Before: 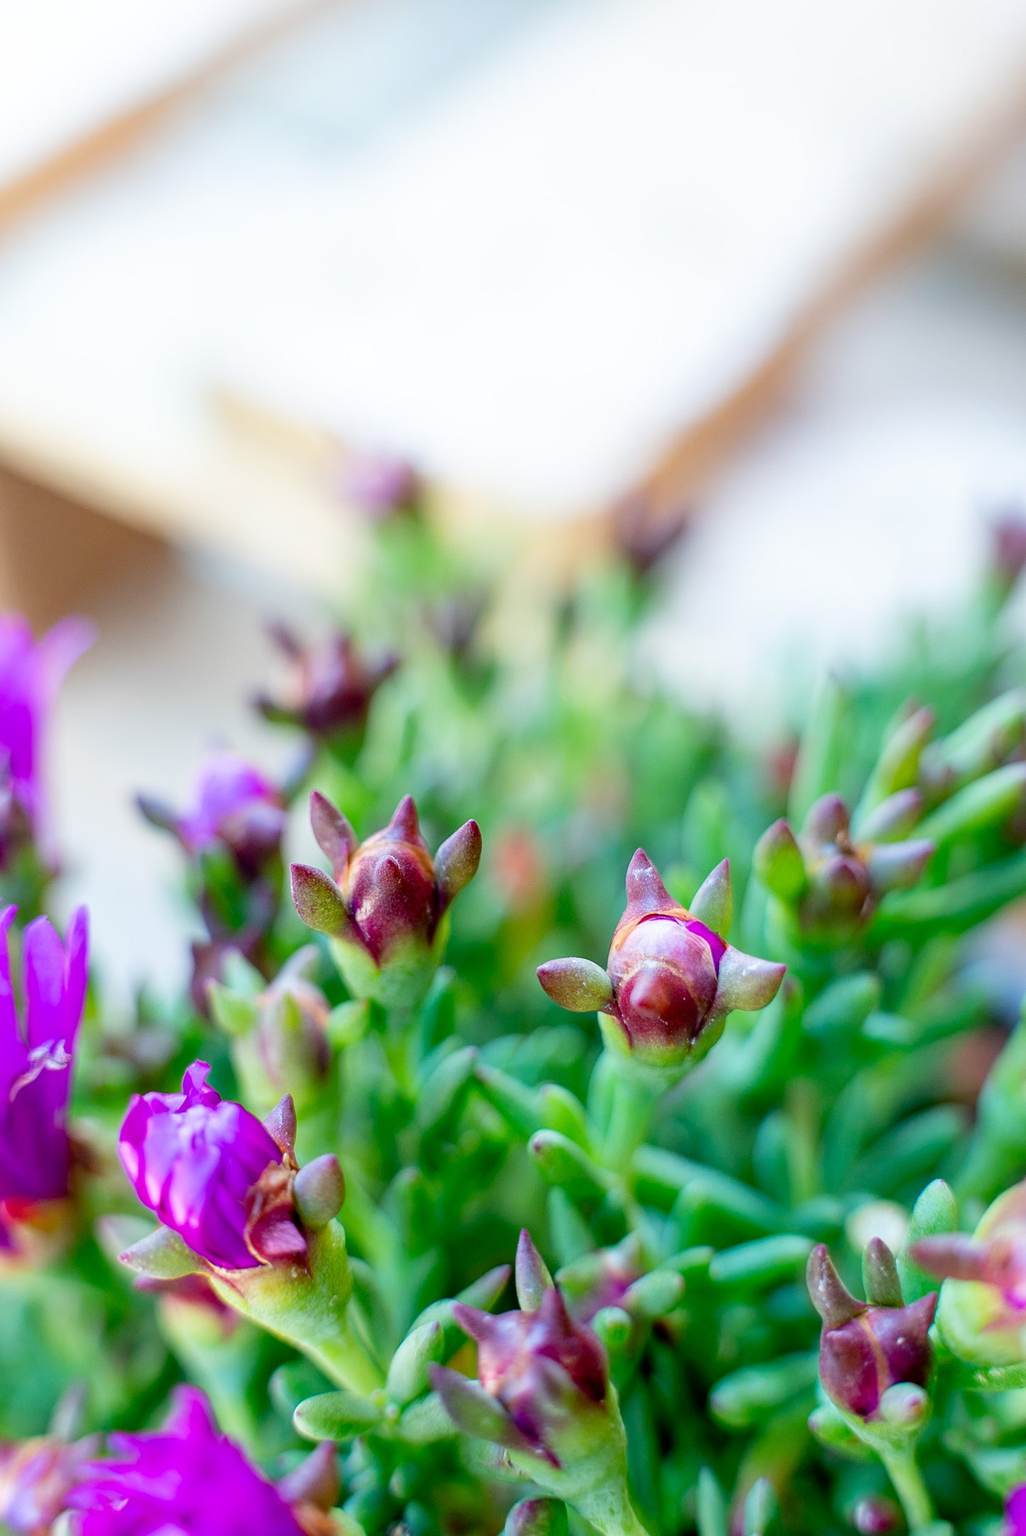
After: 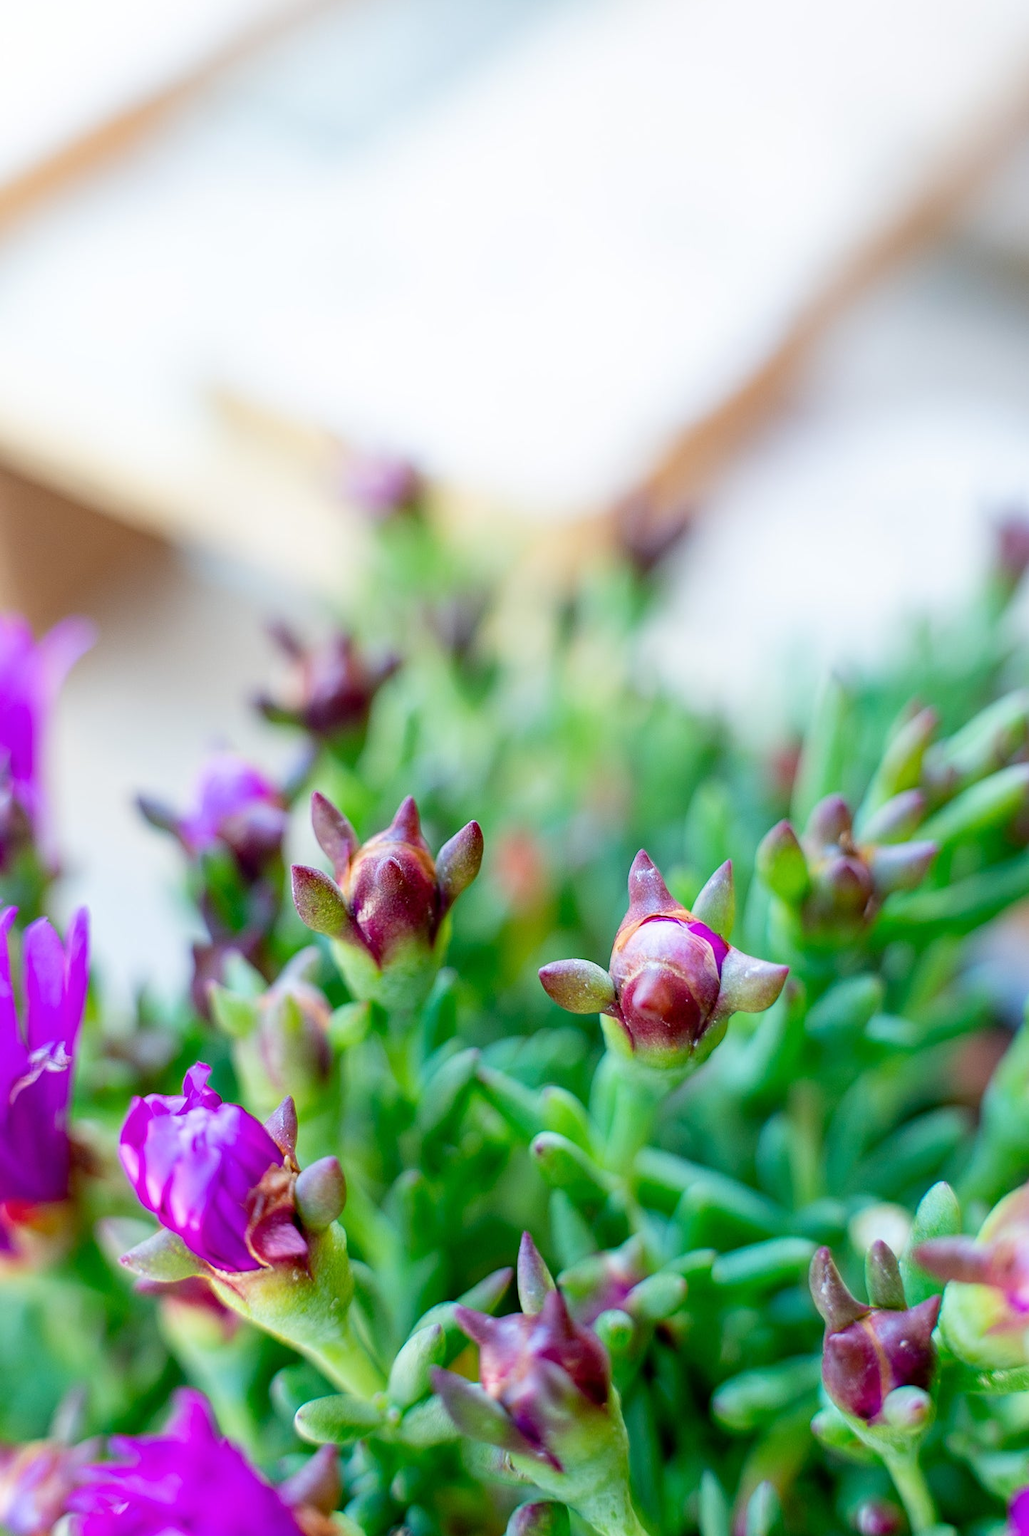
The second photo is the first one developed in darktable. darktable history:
crop: top 0.177%, bottom 0.163%
color calibration: illuminant same as pipeline (D50), adaptation none (bypass), x 0.331, y 0.334, temperature 5023.4 K
